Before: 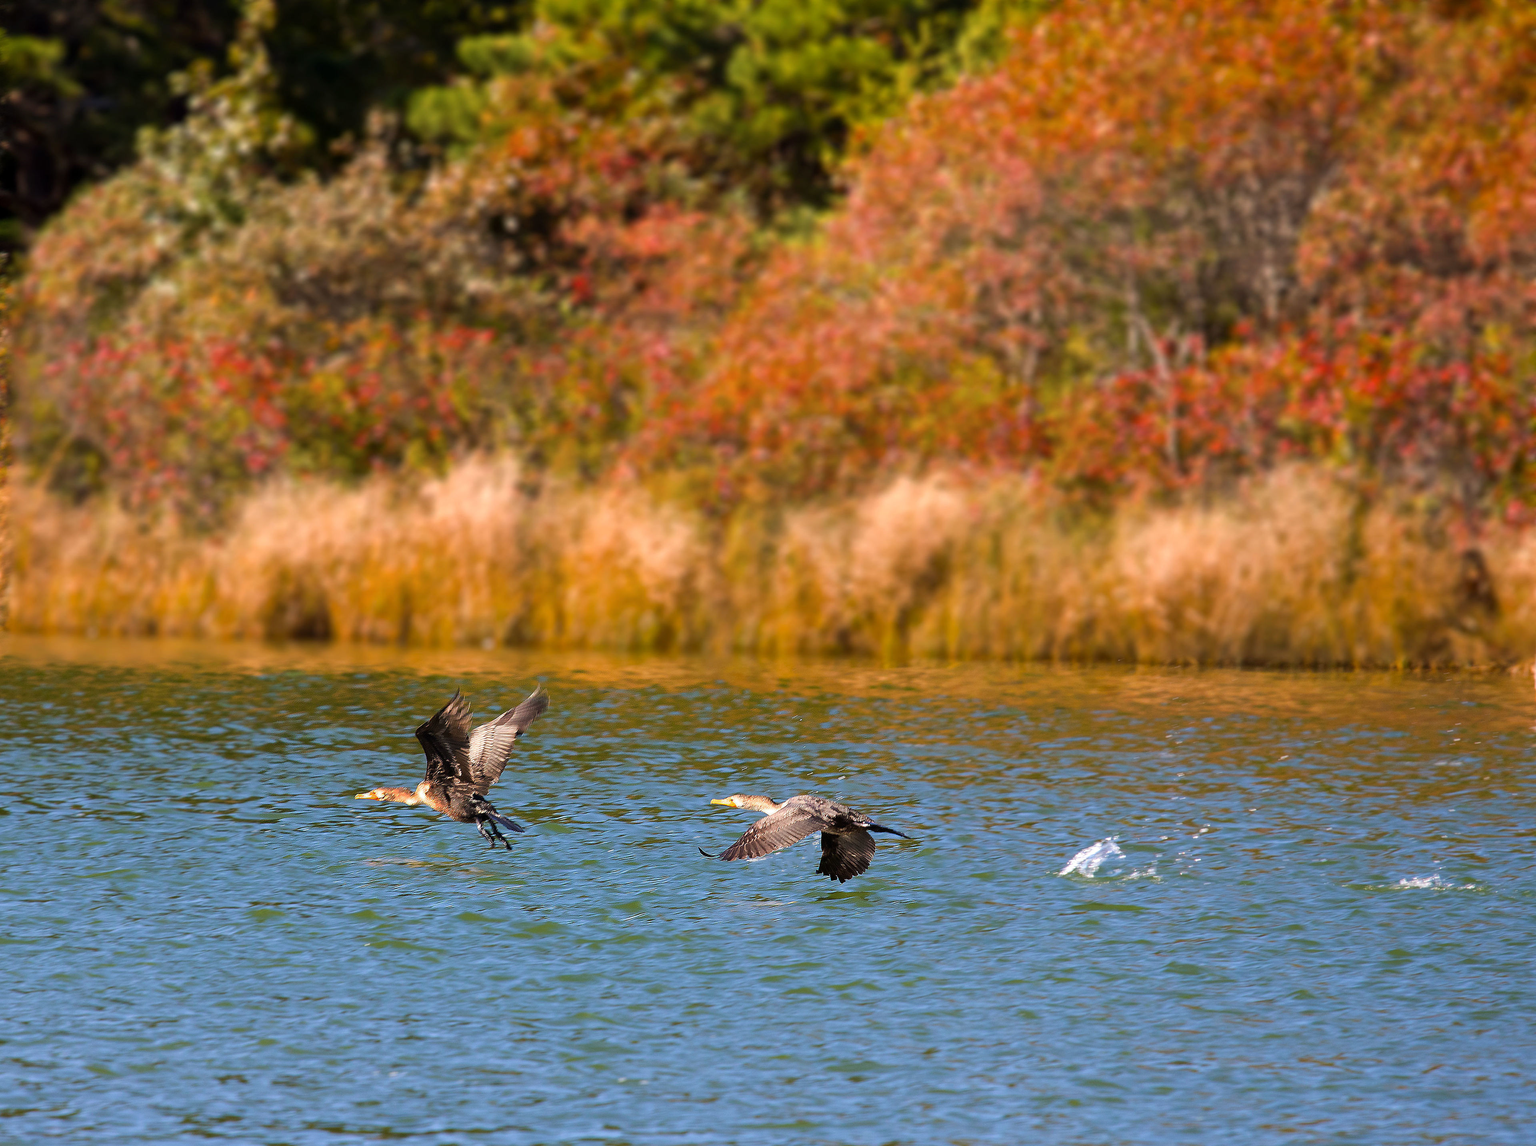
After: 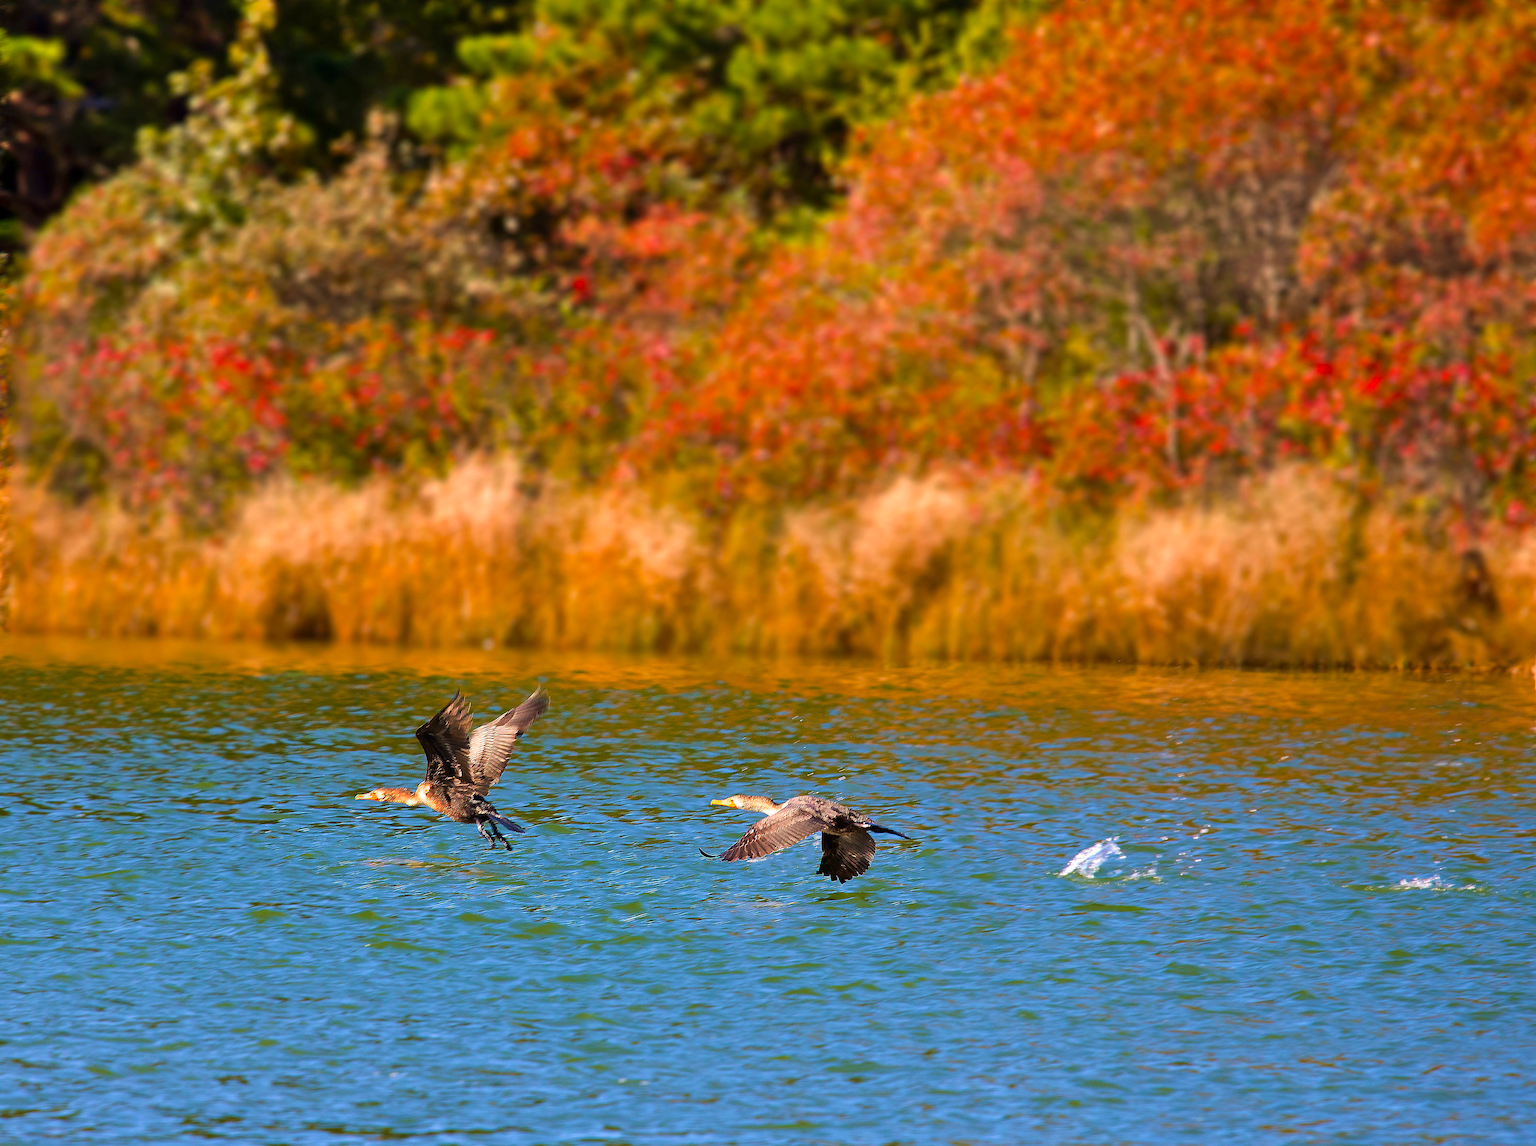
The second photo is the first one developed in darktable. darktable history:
velvia: on, module defaults
shadows and highlights: soften with gaussian
color correction: highlights b* 0.058, saturation 1.32
